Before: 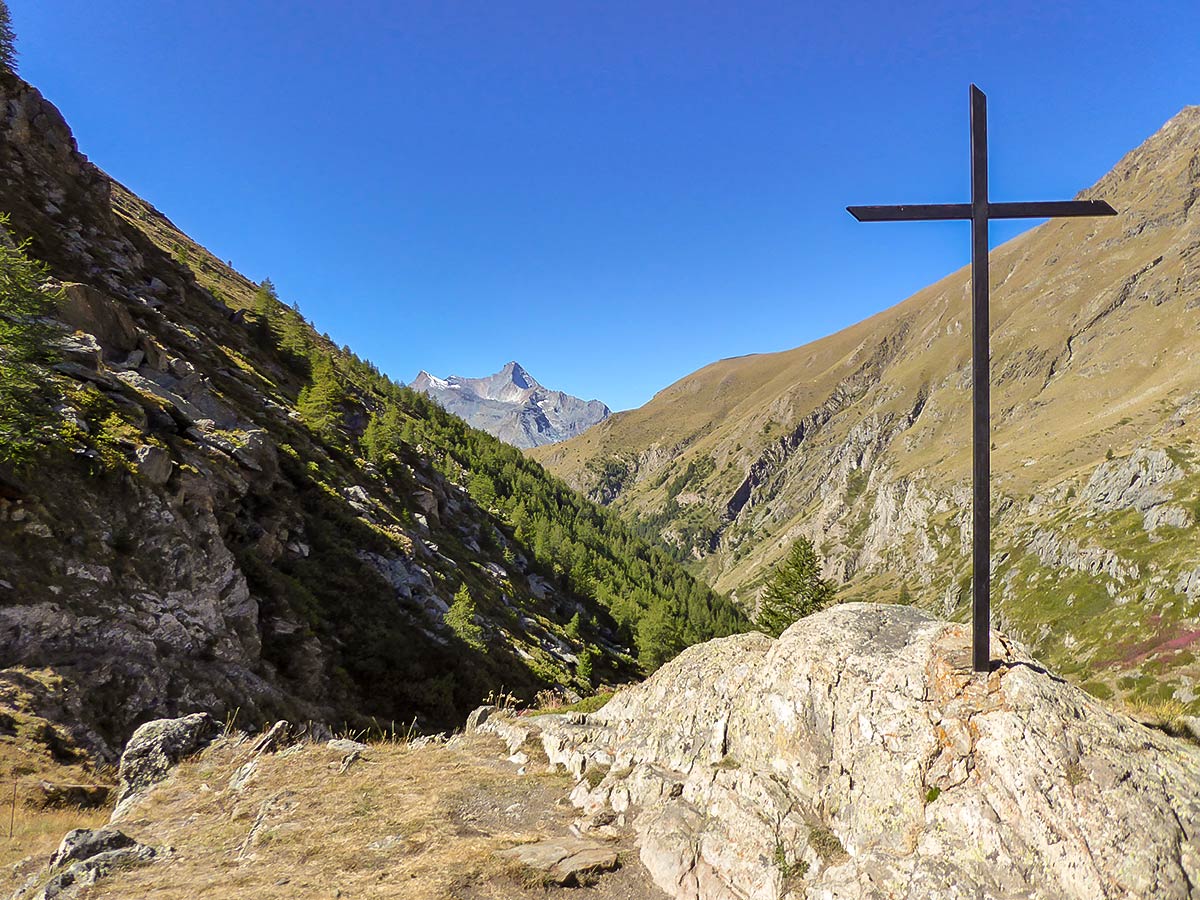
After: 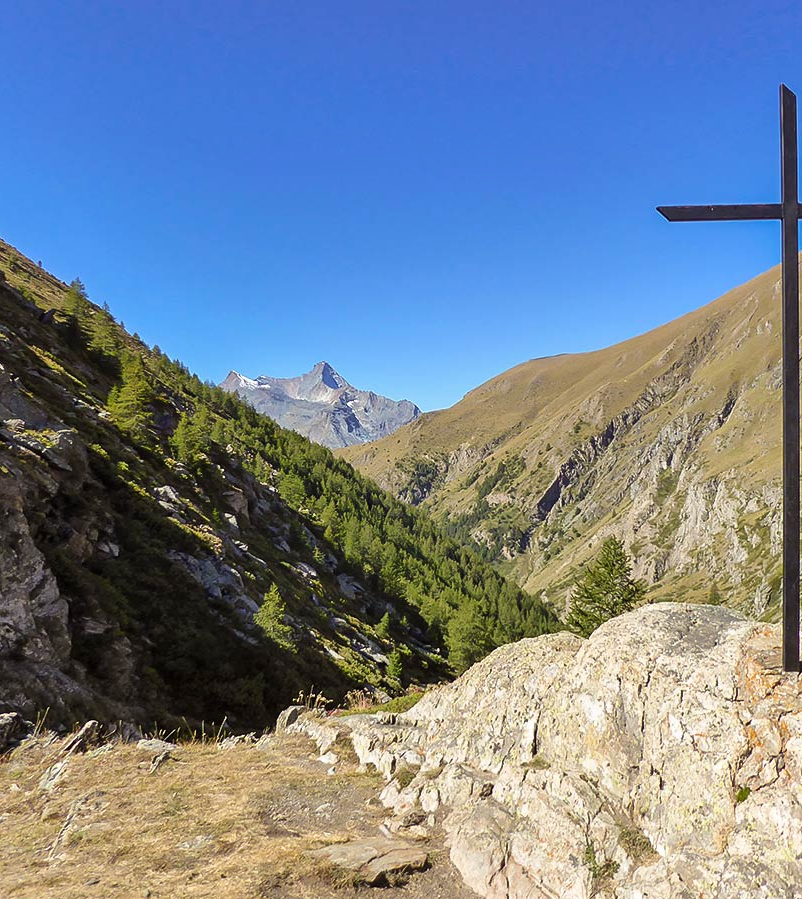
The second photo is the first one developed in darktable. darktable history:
crop and rotate: left 15.889%, right 17.257%
local contrast: mode bilateral grid, contrast 99, coarseness 100, detail 93%, midtone range 0.2
